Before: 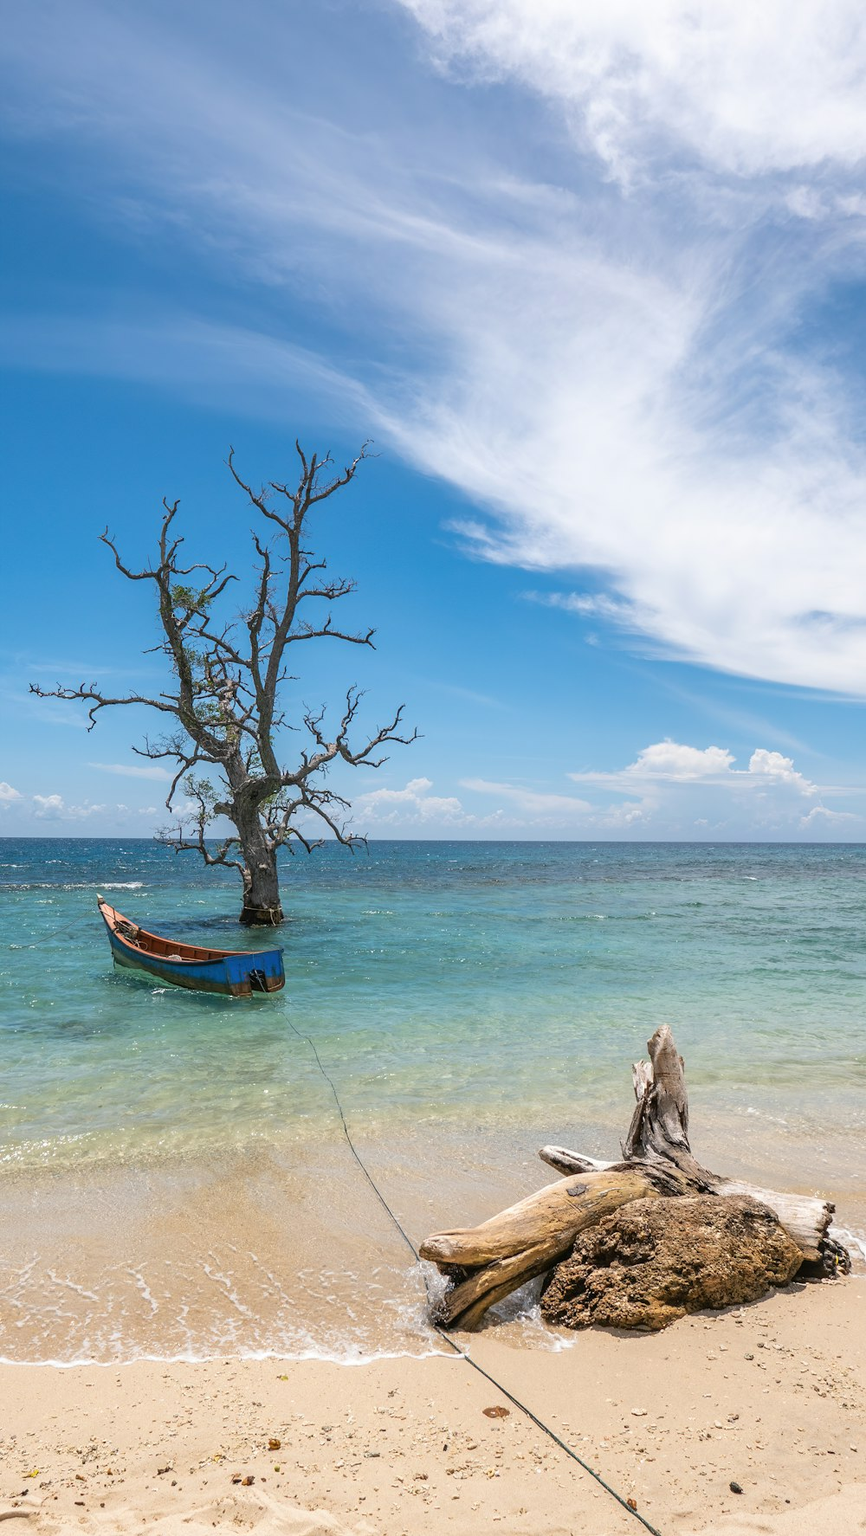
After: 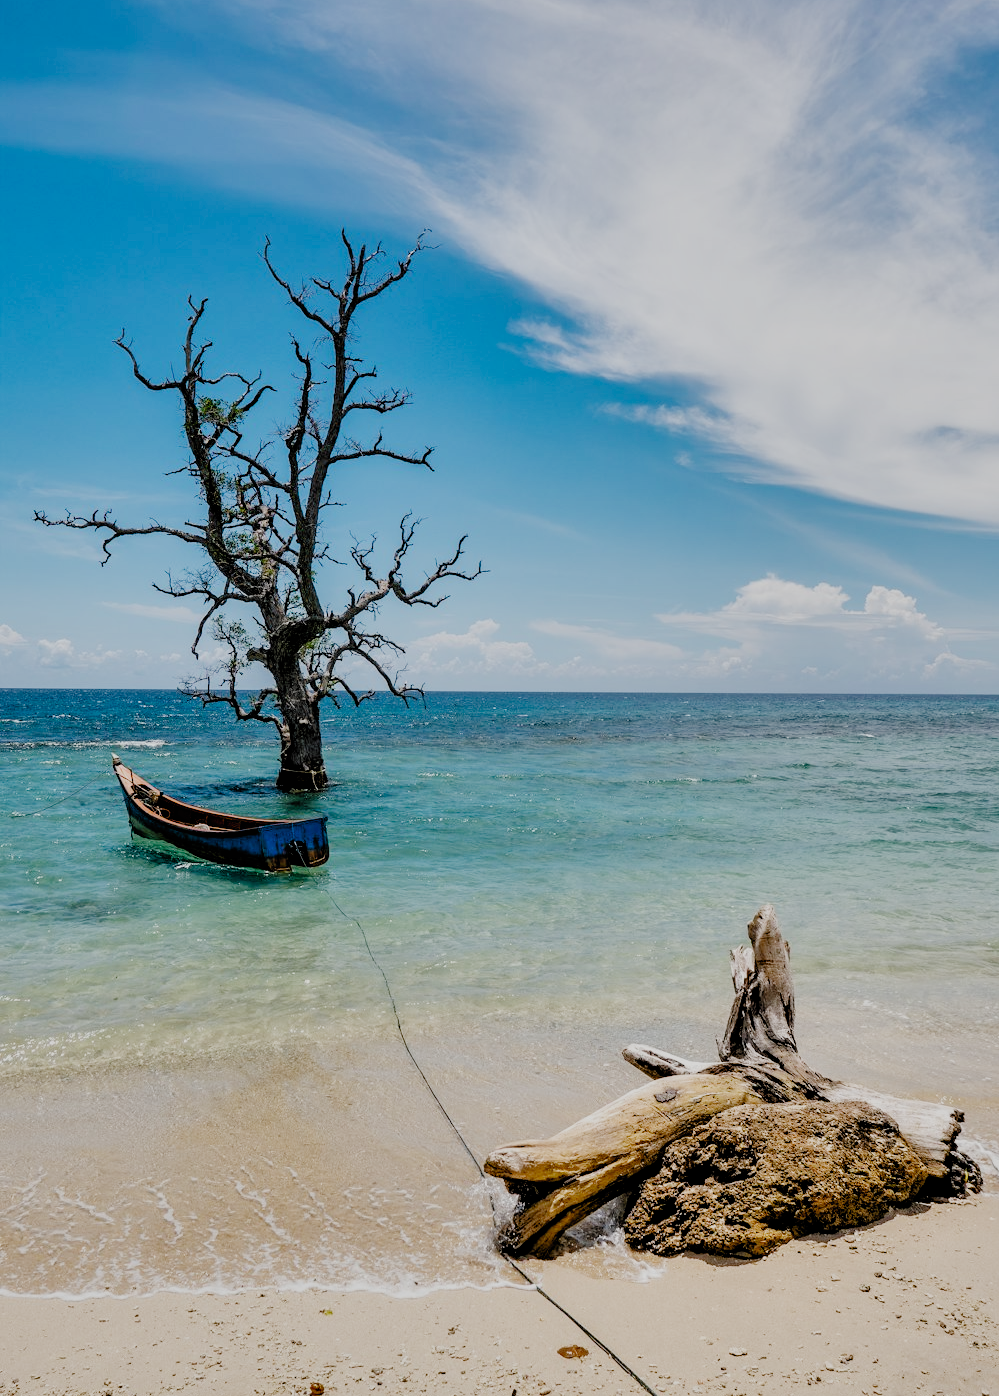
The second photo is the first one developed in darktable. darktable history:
shadows and highlights: shadows 53, soften with gaussian
crop and rotate: top 15.774%, bottom 5.506%
filmic rgb: black relative exposure -2.85 EV, white relative exposure 4.56 EV, hardness 1.77, contrast 1.25, preserve chrominance no, color science v5 (2021)
